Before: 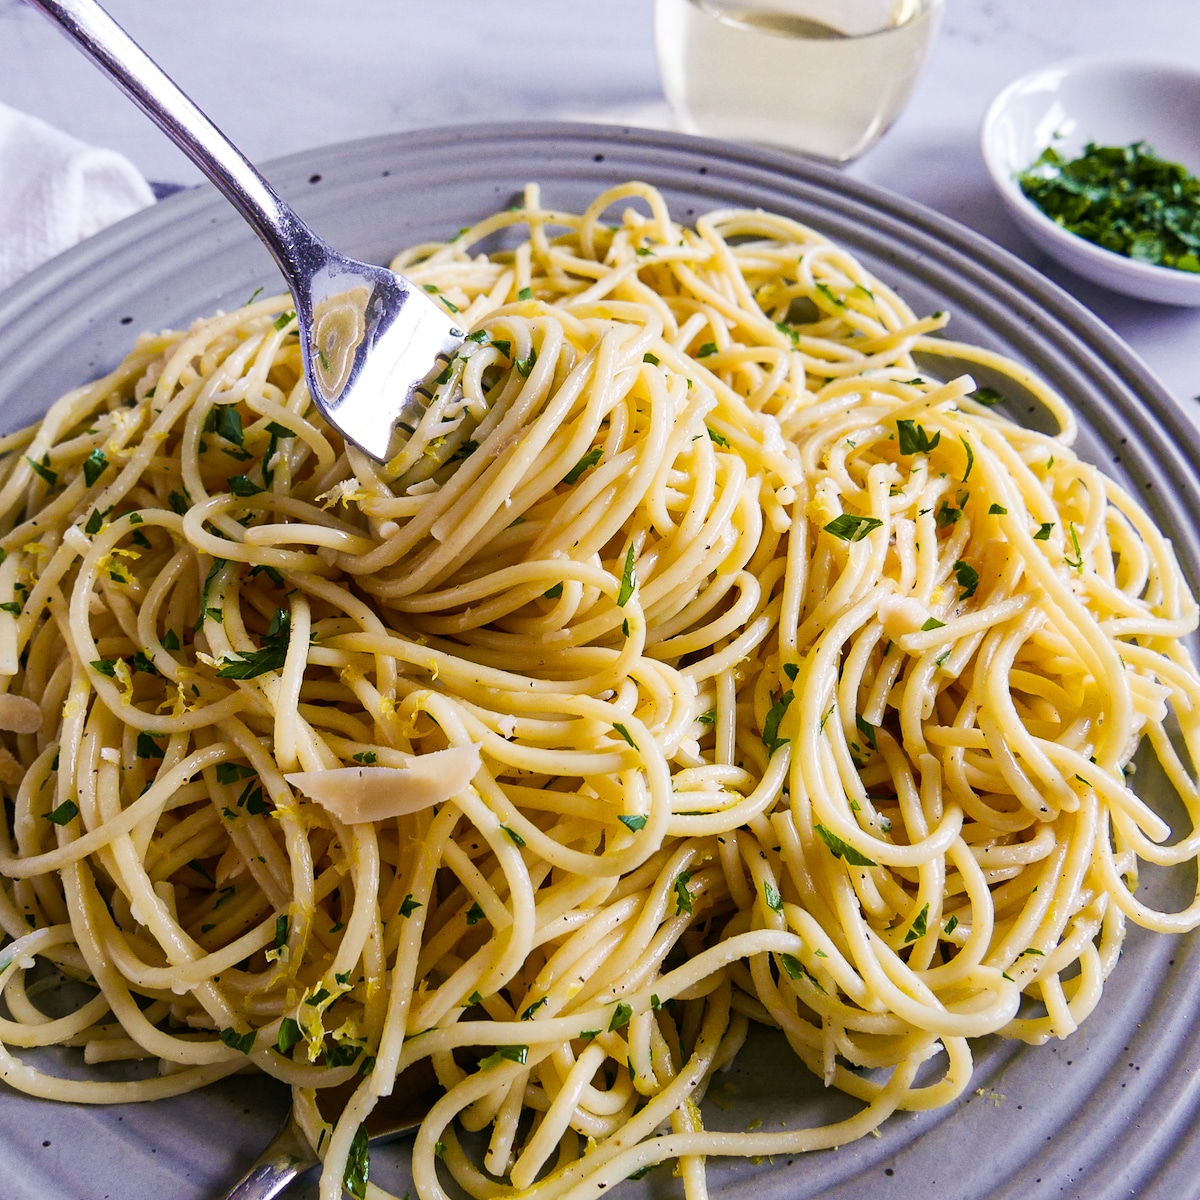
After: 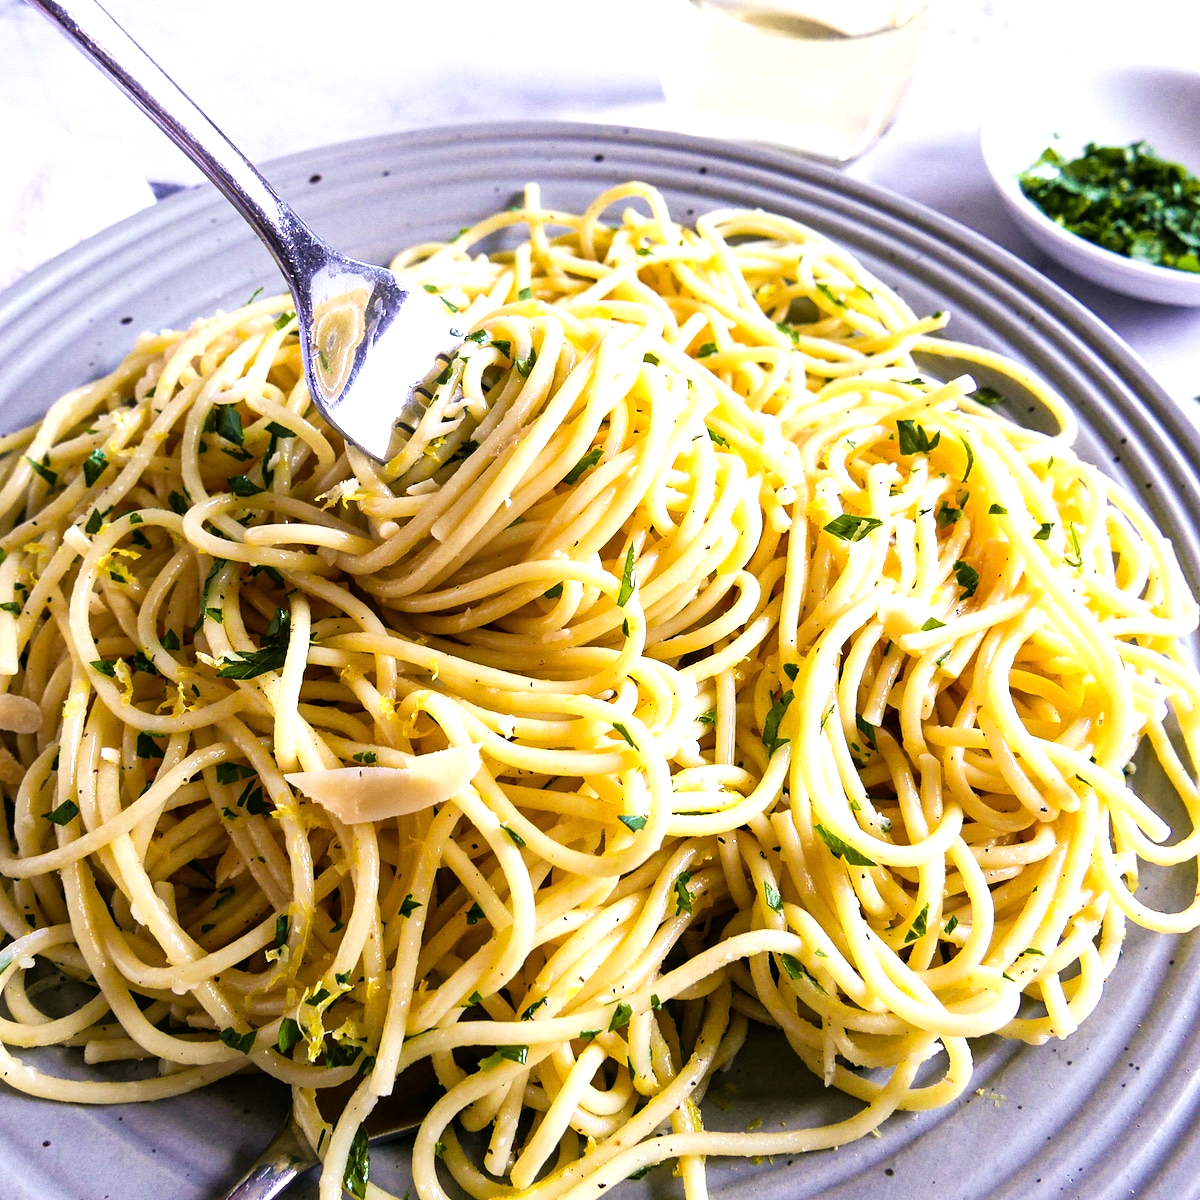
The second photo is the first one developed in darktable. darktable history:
tone equalizer: -8 EV -0.765 EV, -7 EV -0.714 EV, -6 EV -0.565 EV, -5 EV -0.421 EV, -3 EV 0.394 EV, -2 EV 0.6 EV, -1 EV 0.693 EV, +0 EV 0.777 EV
